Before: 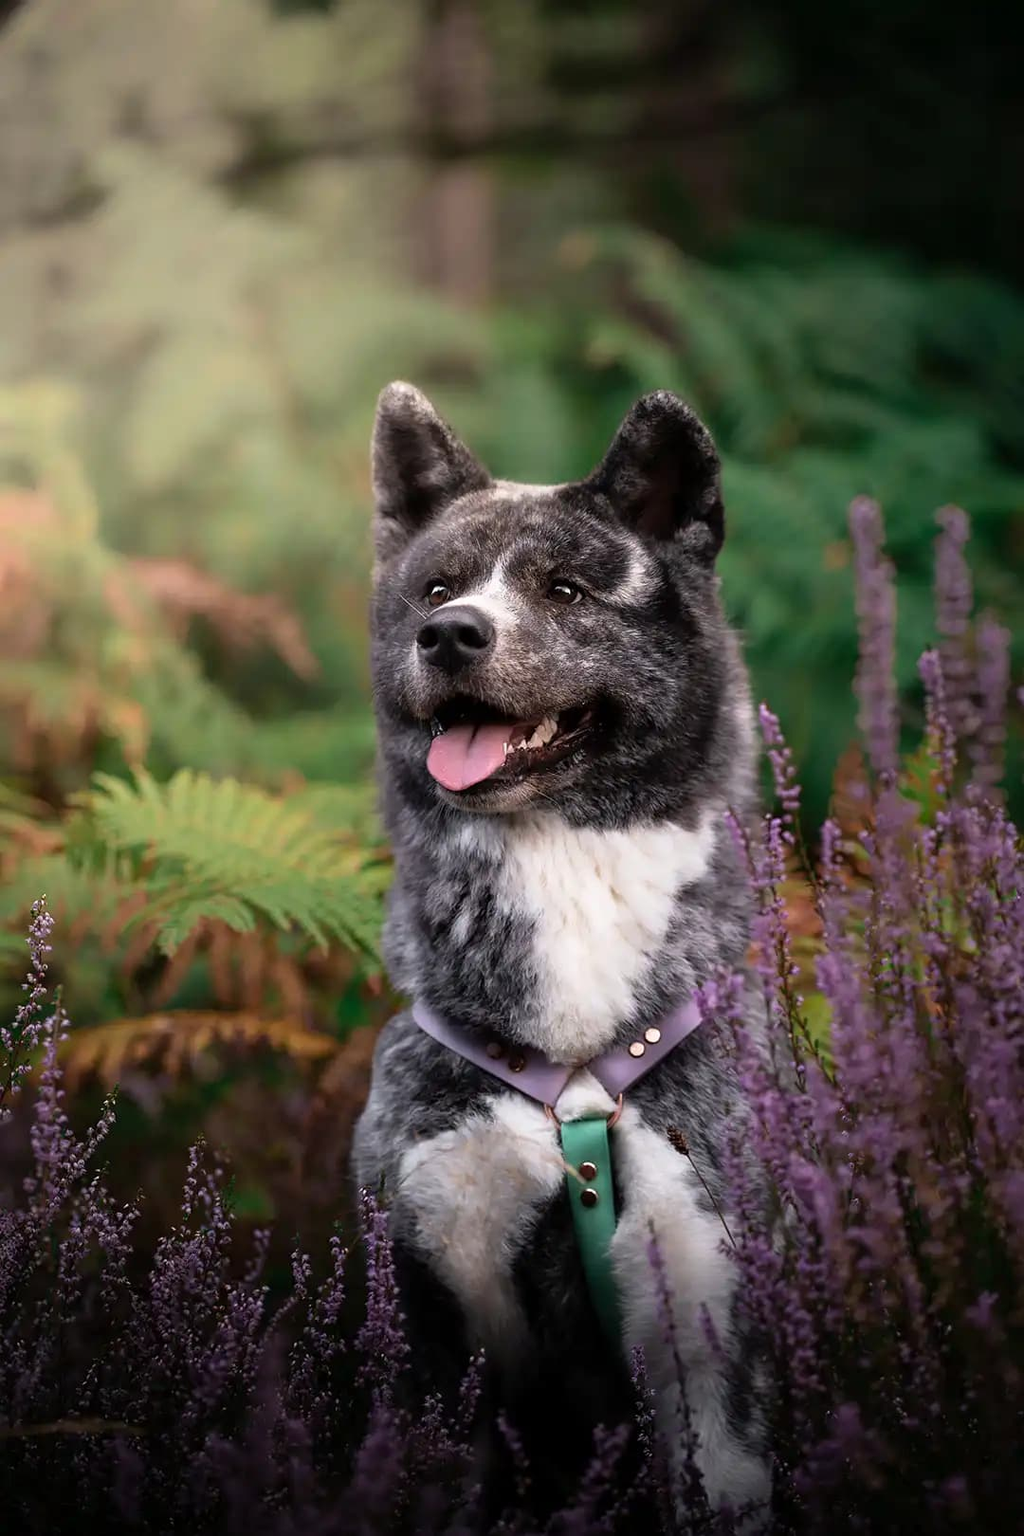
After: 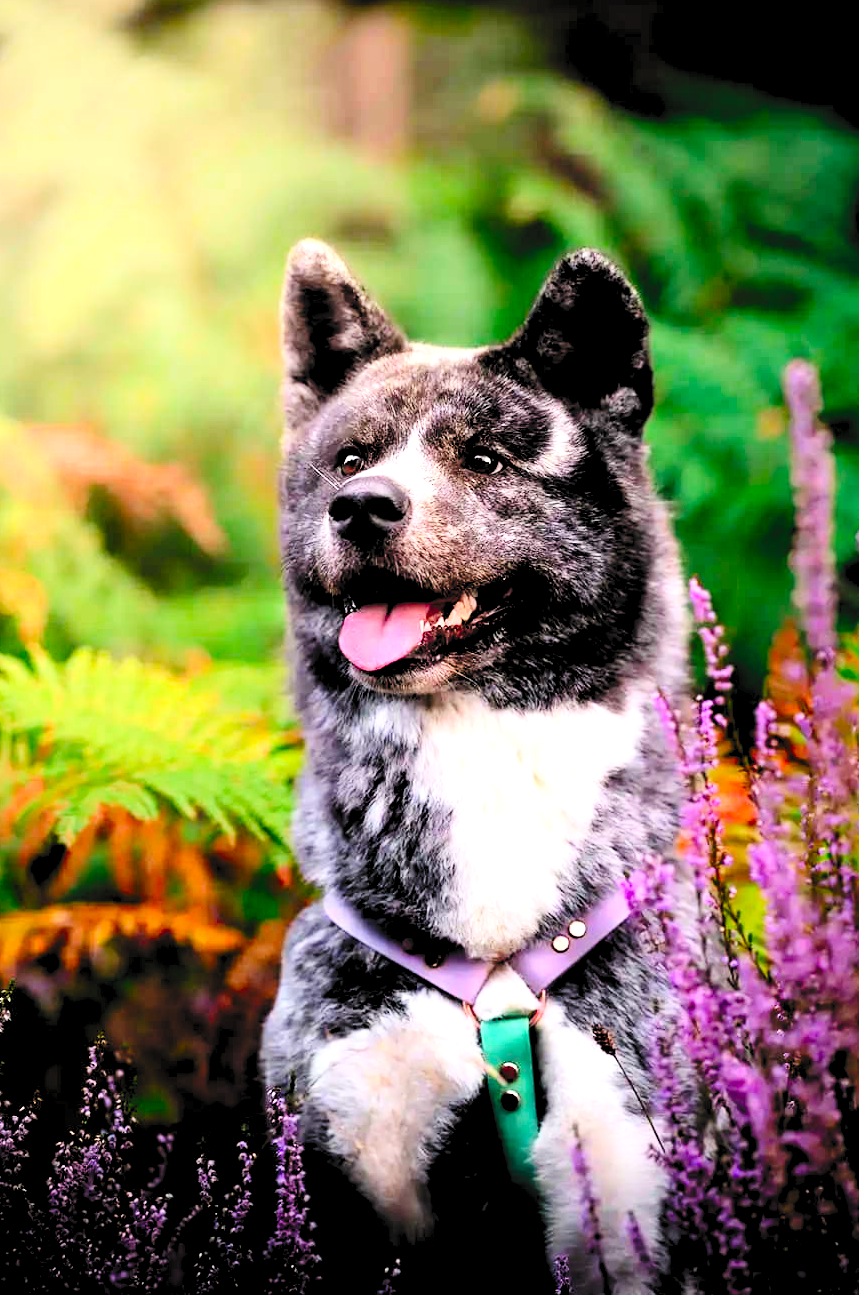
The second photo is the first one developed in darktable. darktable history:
filmic rgb: black relative exposure -4.4 EV, white relative exposure 5.03 EV, threshold 3.04 EV, hardness 2.18, latitude 40.2%, contrast 1.154, highlights saturation mix 11.14%, shadows ↔ highlights balance 1.01%, color science v5 (2021), contrast in shadows safe, contrast in highlights safe, enable highlight reconstruction true
levels: levels [0.008, 0.318, 0.836]
contrast brightness saturation: contrast 0.228, brightness 0.096, saturation 0.291
crop and rotate: left 10.412%, top 10.069%, right 10.048%, bottom 9.962%
